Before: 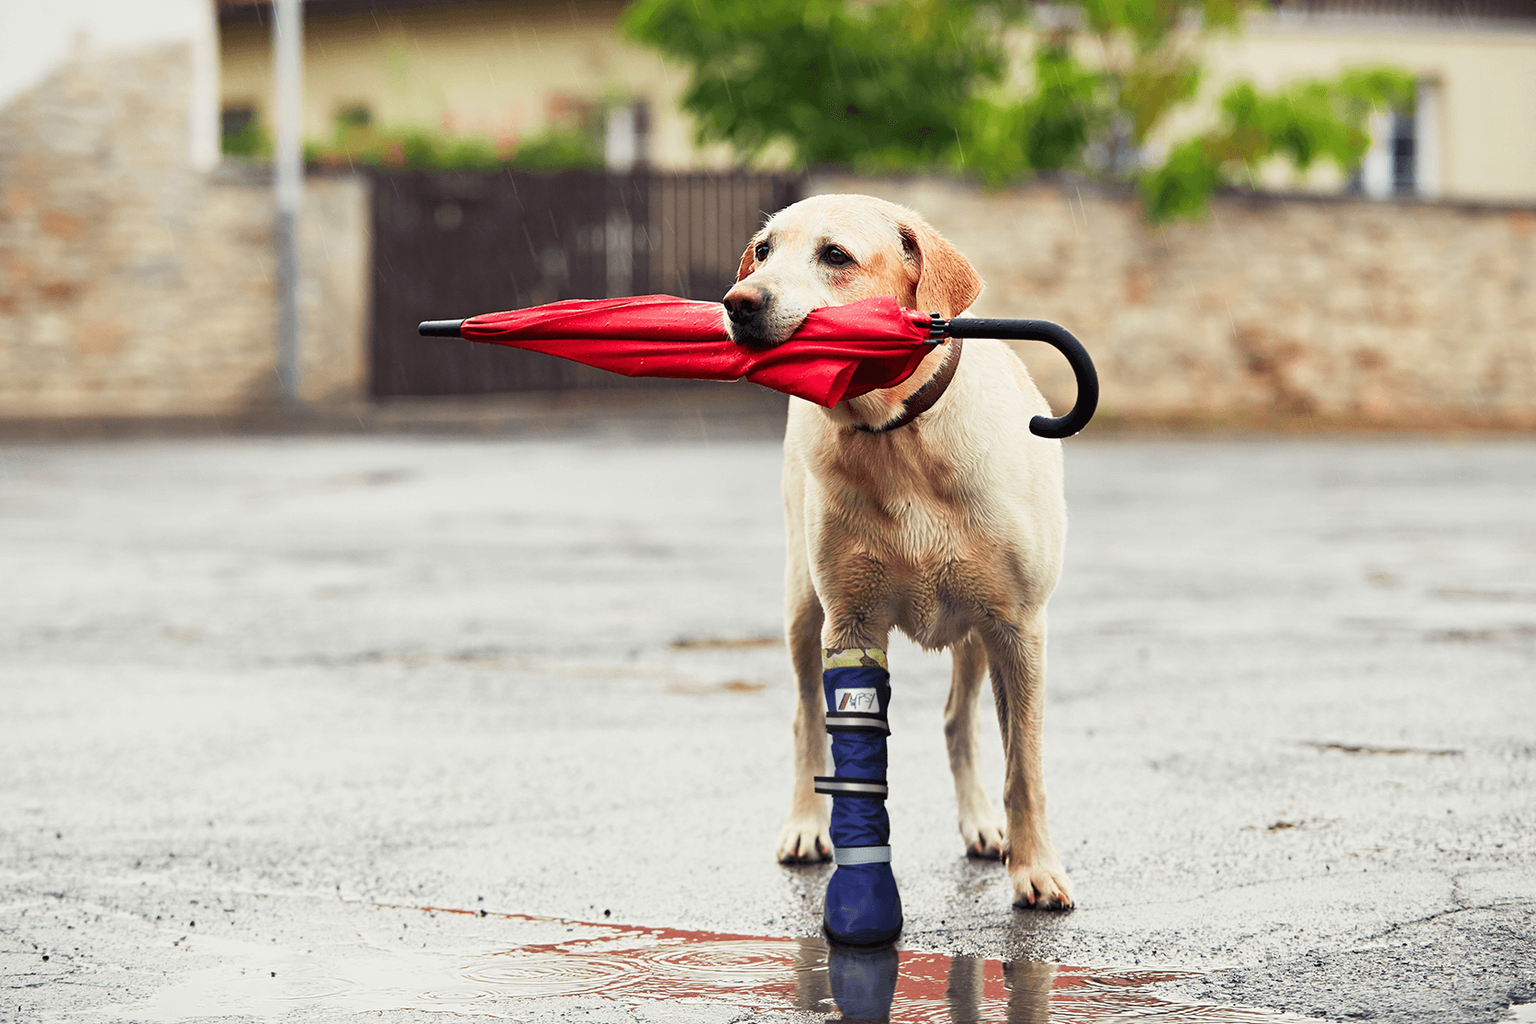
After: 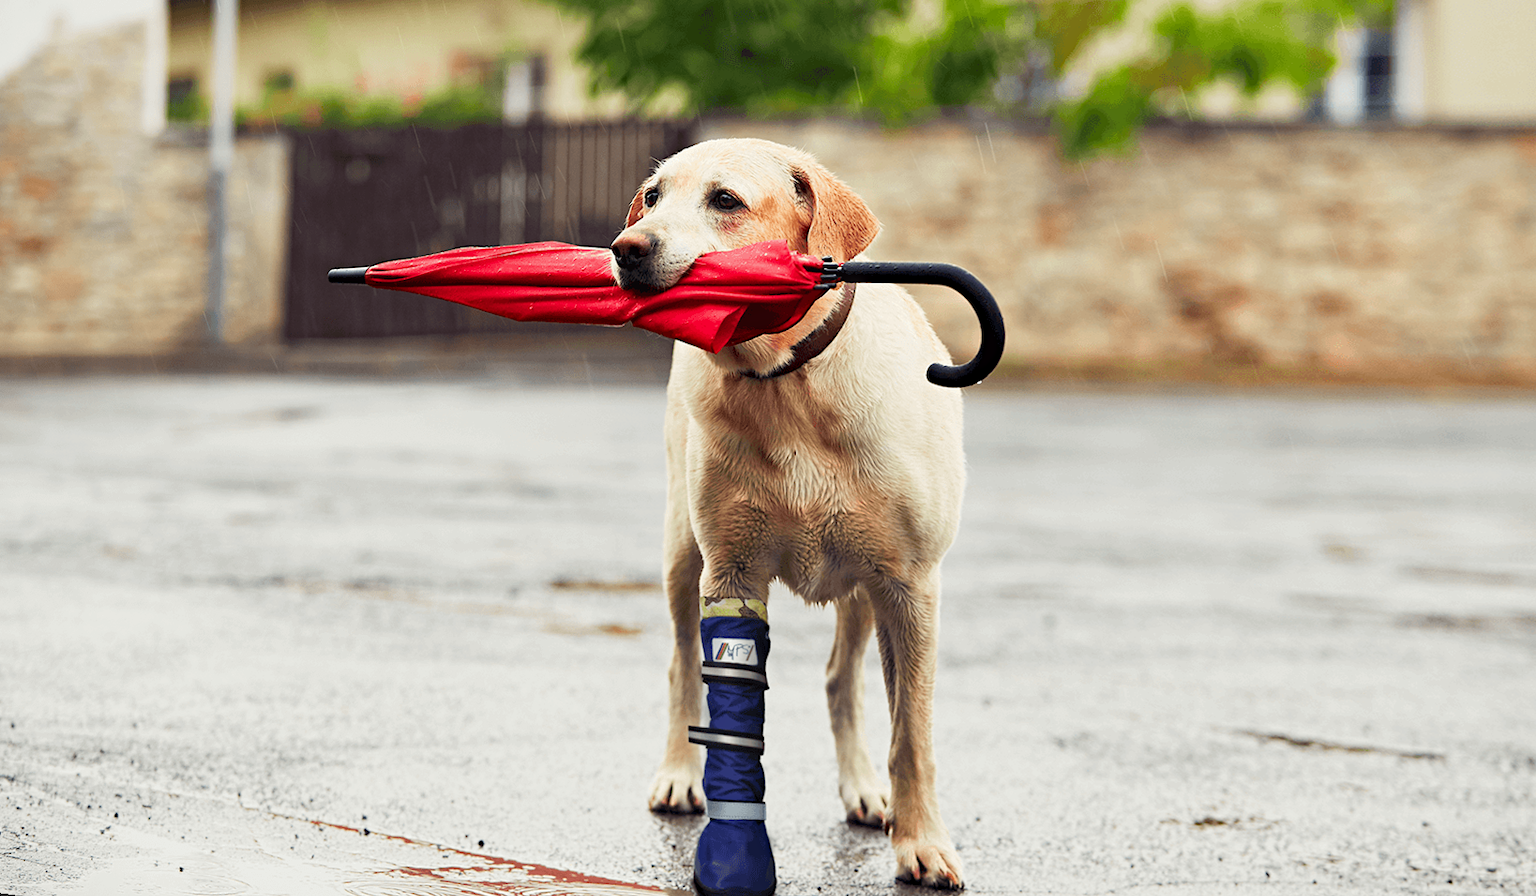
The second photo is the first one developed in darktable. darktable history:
rotate and perspective: rotation 1.69°, lens shift (vertical) -0.023, lens shift (horizontal) -0.291, crop left 0.025, crop right 0.988, crop top 0.092, crop bottom 0.842
haze removal: adaptive false
